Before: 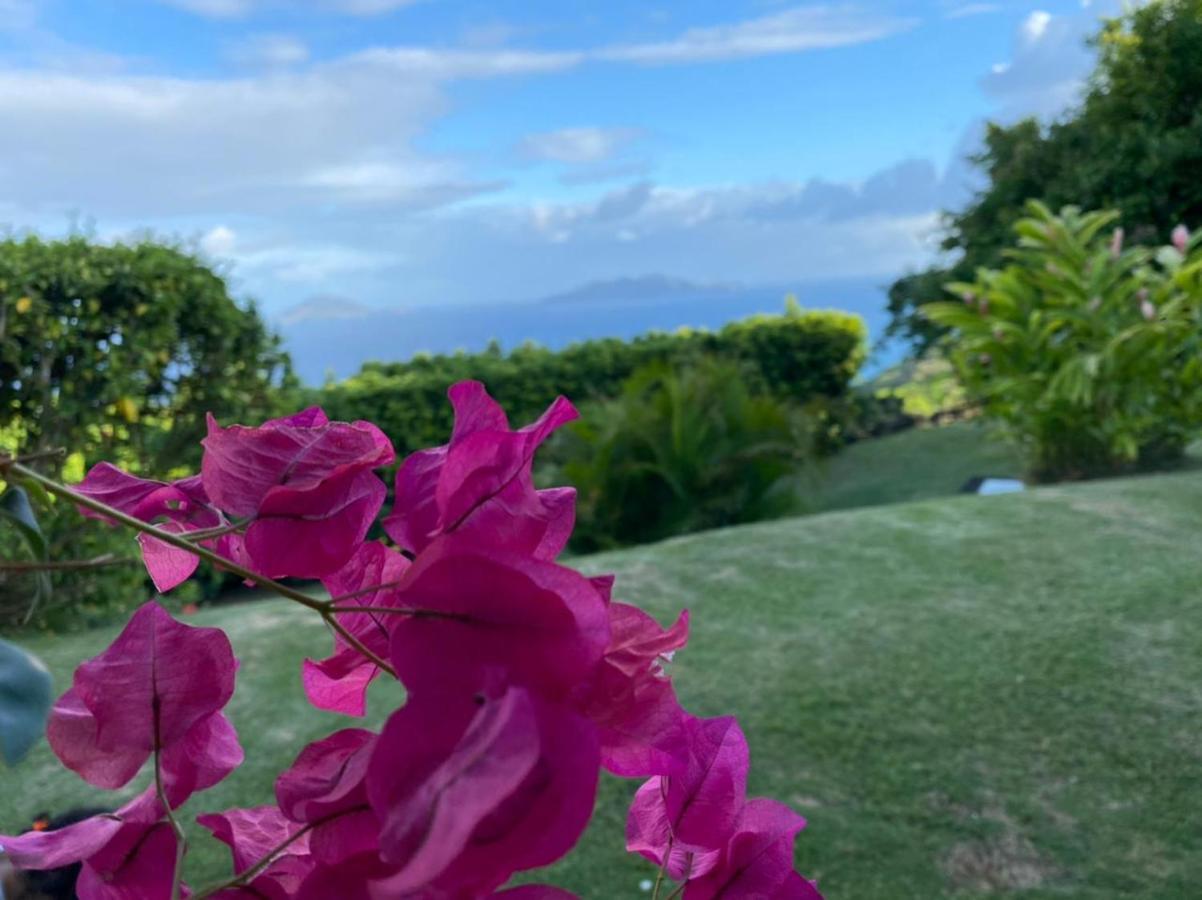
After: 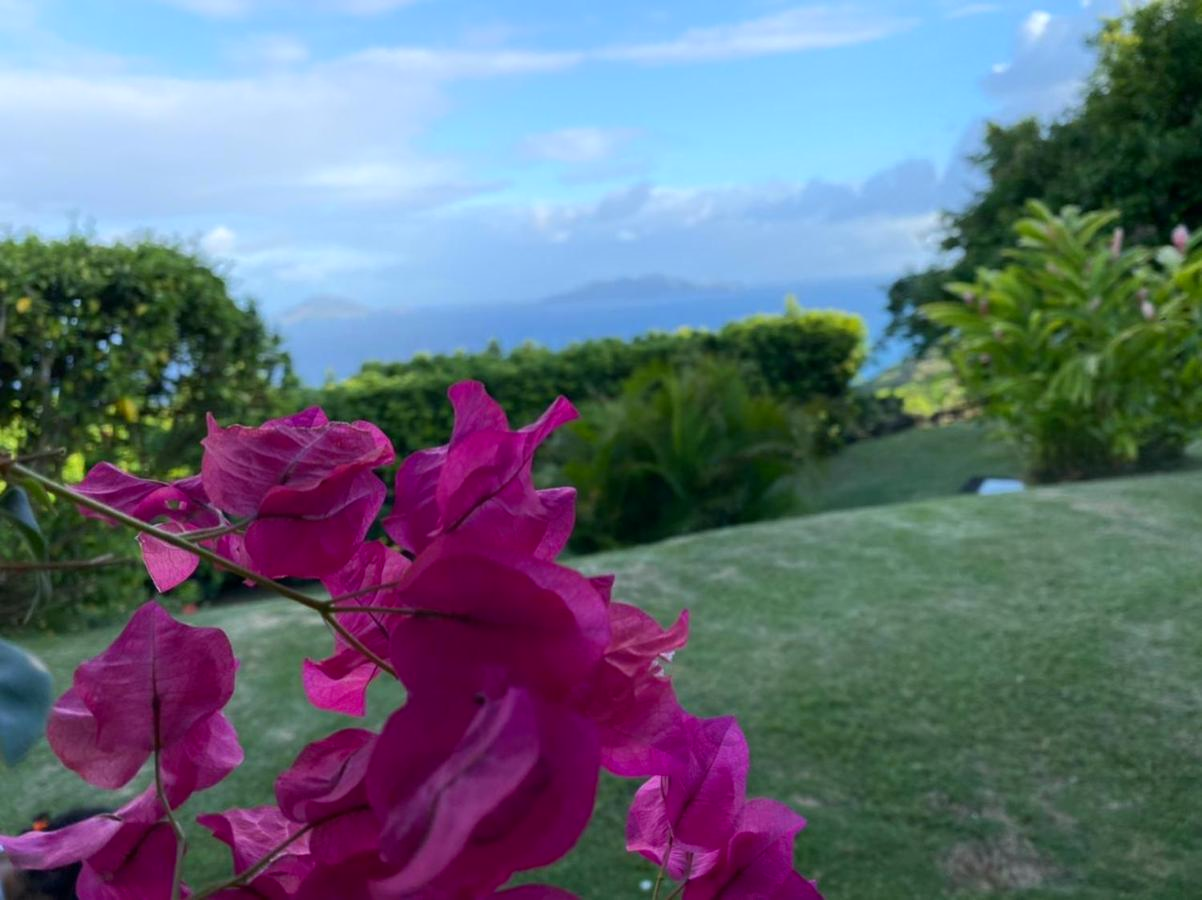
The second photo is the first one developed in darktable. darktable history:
shadows and highlights: shadows -40.15, highlights 62.88, soften with gaussian
base curve: exposure shift 0, preserve colors none
white balance: red 0.988, blue 1.017
